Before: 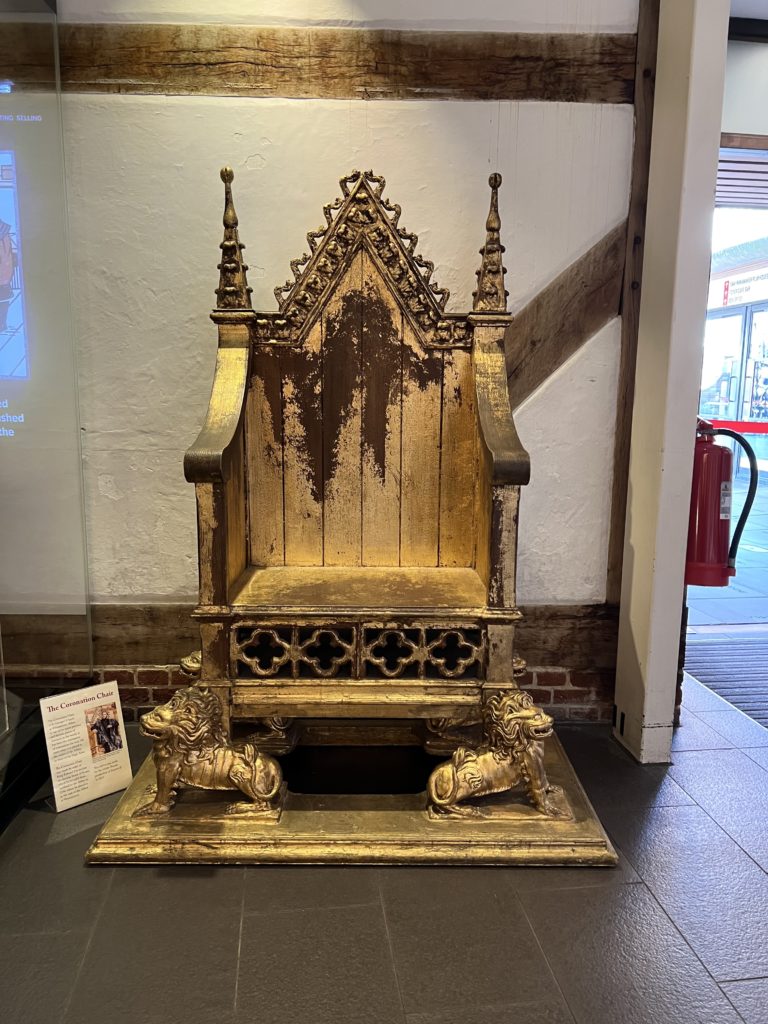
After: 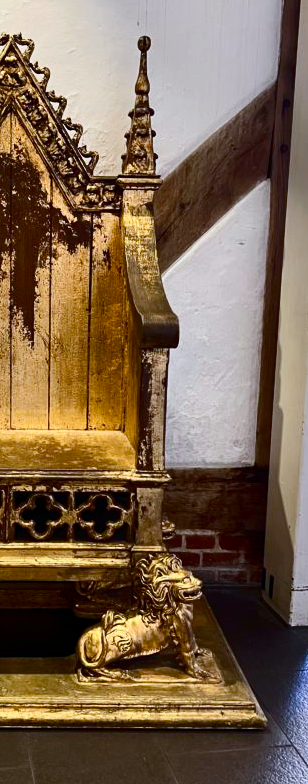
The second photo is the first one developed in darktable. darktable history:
contrast brightness saturation: contrast 0.28
color calibration: x 0.37, y 0.382, temperature 4313.32 K
color balance rgb: perceptual saturation grading › global saturation 20%, perceptual saturation grading › highlights -25%, perceptual saturation grading › shadows 50%
crop: left 45.721%, top 13.393%, right 14.118%, bottom 10.01%
